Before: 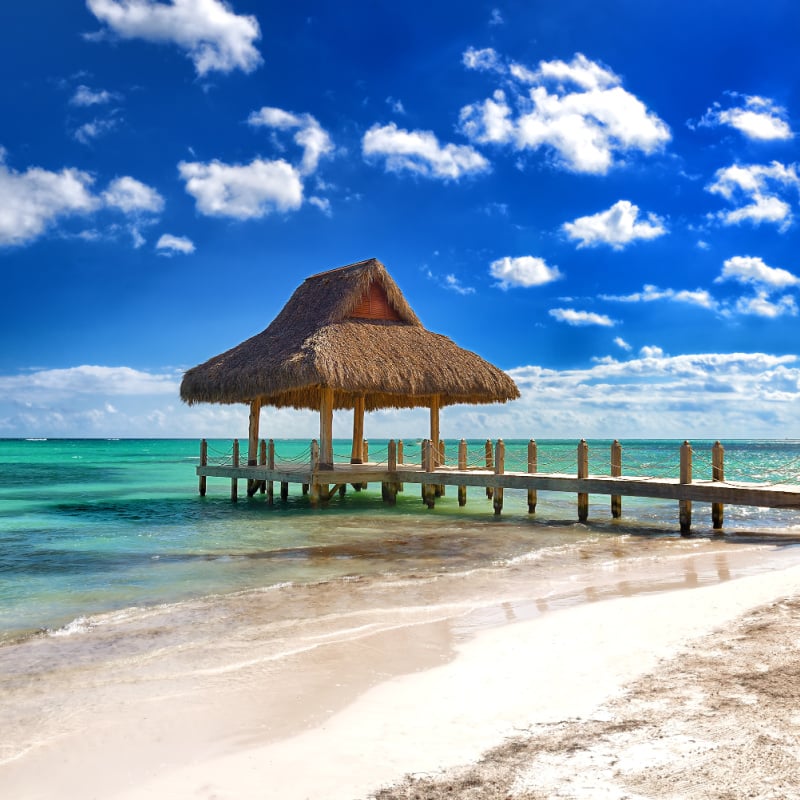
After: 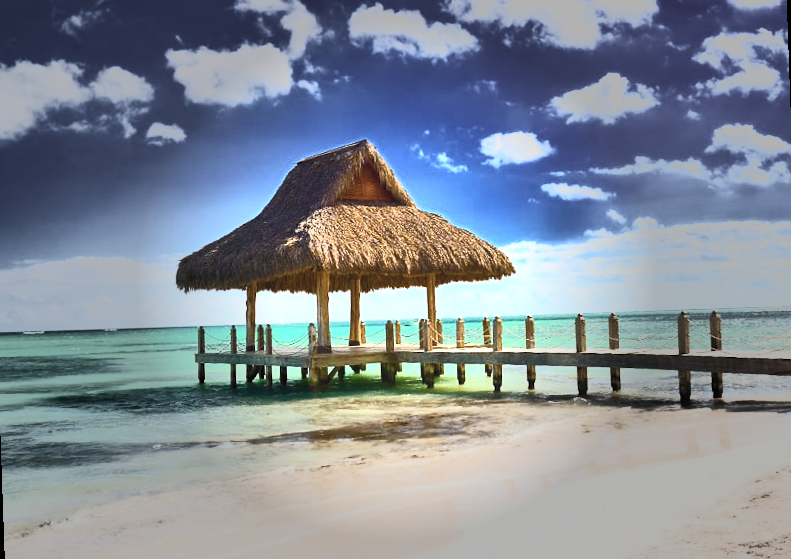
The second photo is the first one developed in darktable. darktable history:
color balance rgb: linear chroma grading › global chroma 9%, perceptual saturation grading › global saturation 36%, perceptual saturation grading › shadows 35%, perceptual brilliance grading › global brilliance 15%, perceptual brilliance grading › shadows -35%, global vibrance 15%
crop and rotate: top 12.5%, bottom 12.5%
vignetting: fall-off start 31.28%, fall-off radius 34.64%, brightness -0.575
contrast brightness saturation: contrast 0.57, brightness 0.57, saturation -0.34
rotate and perspective: rotation -2°, crop left 0.022, crop right 0.978, crop top 0.049, crop bottom 0.951
